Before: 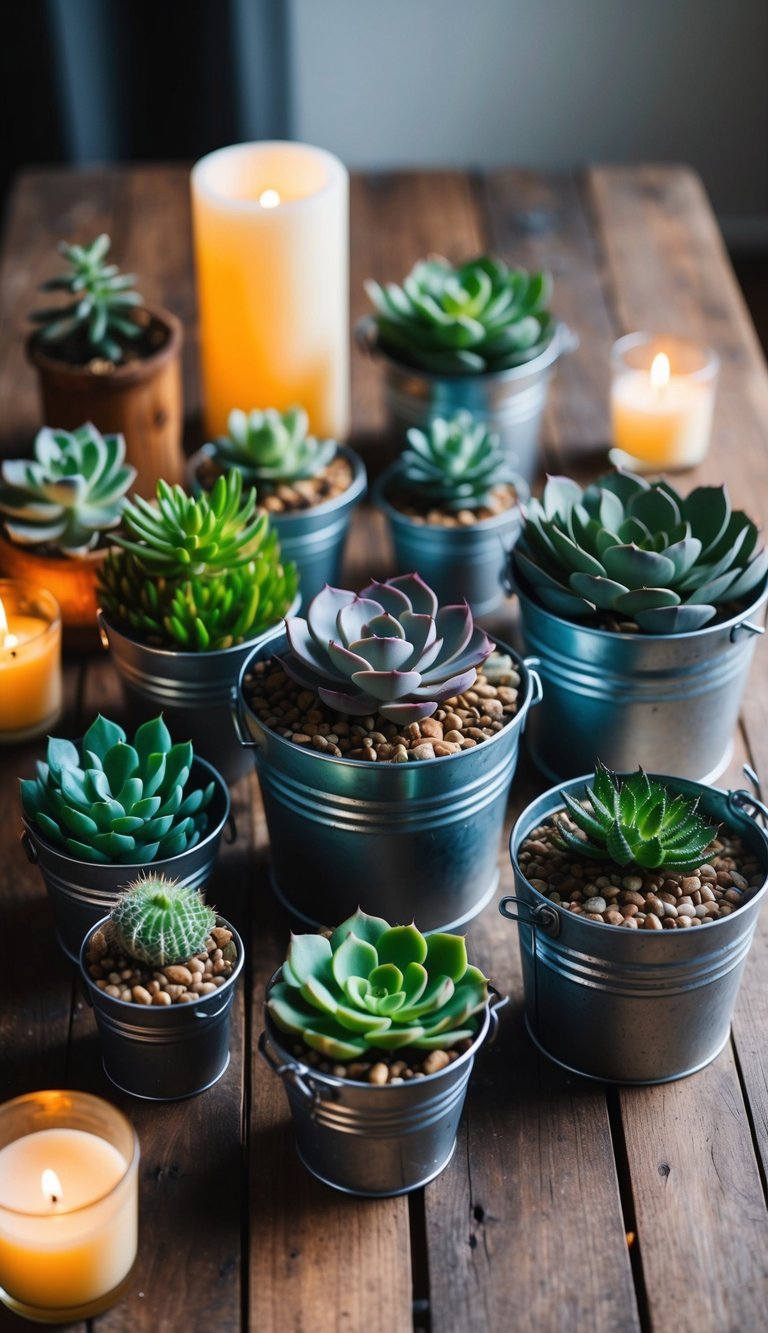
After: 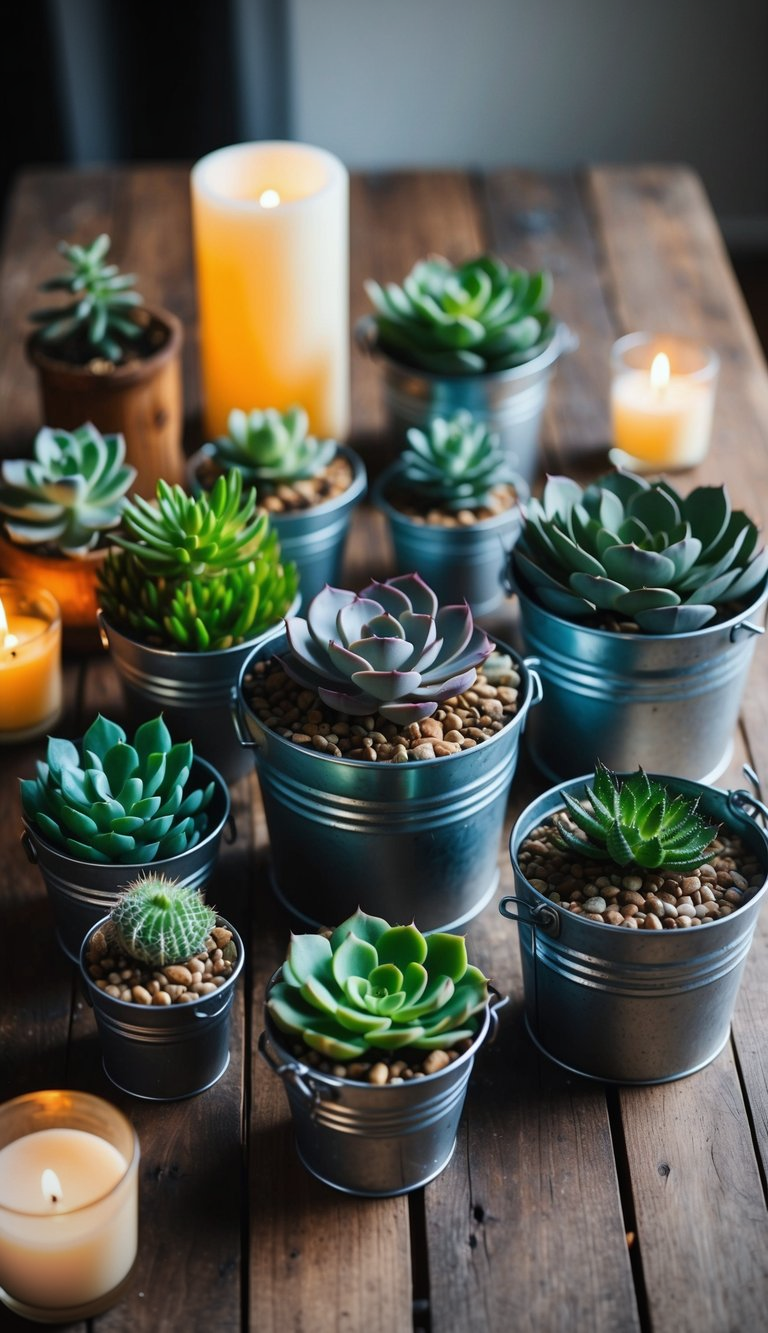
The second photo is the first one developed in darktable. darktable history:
vignetting: fall-off radius 31.48%, brightness -0.472
white balance: red 0.978, blue 0.999
